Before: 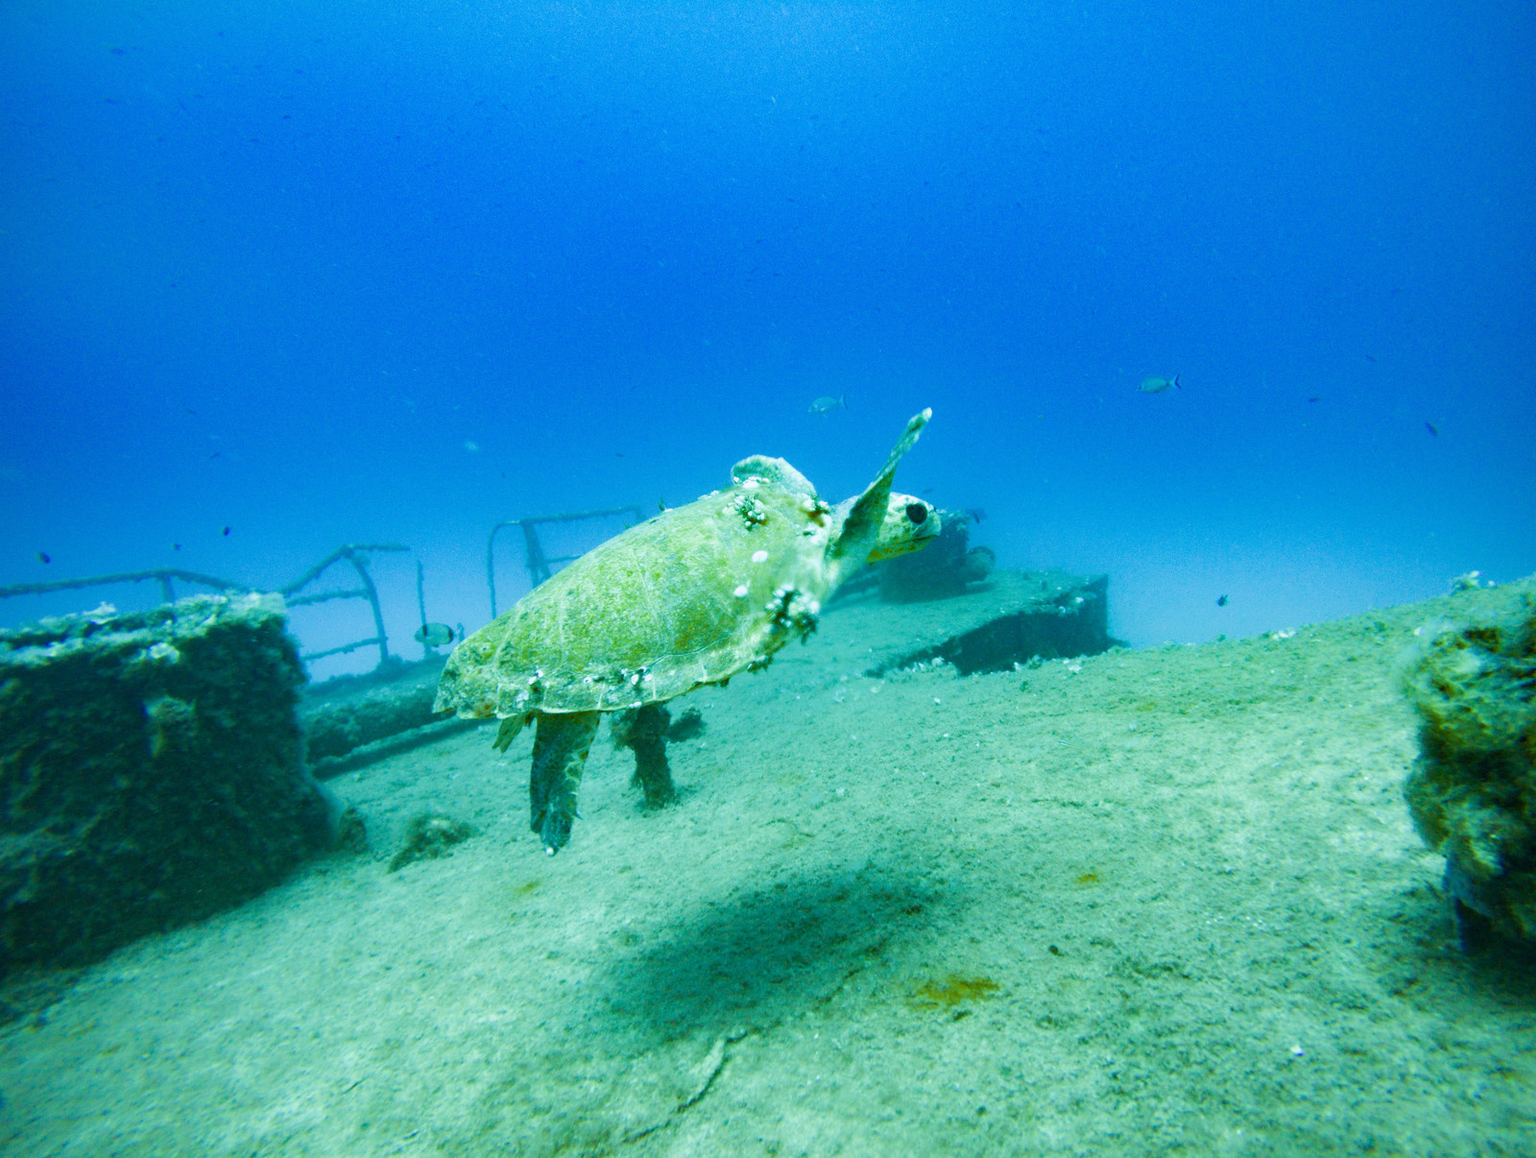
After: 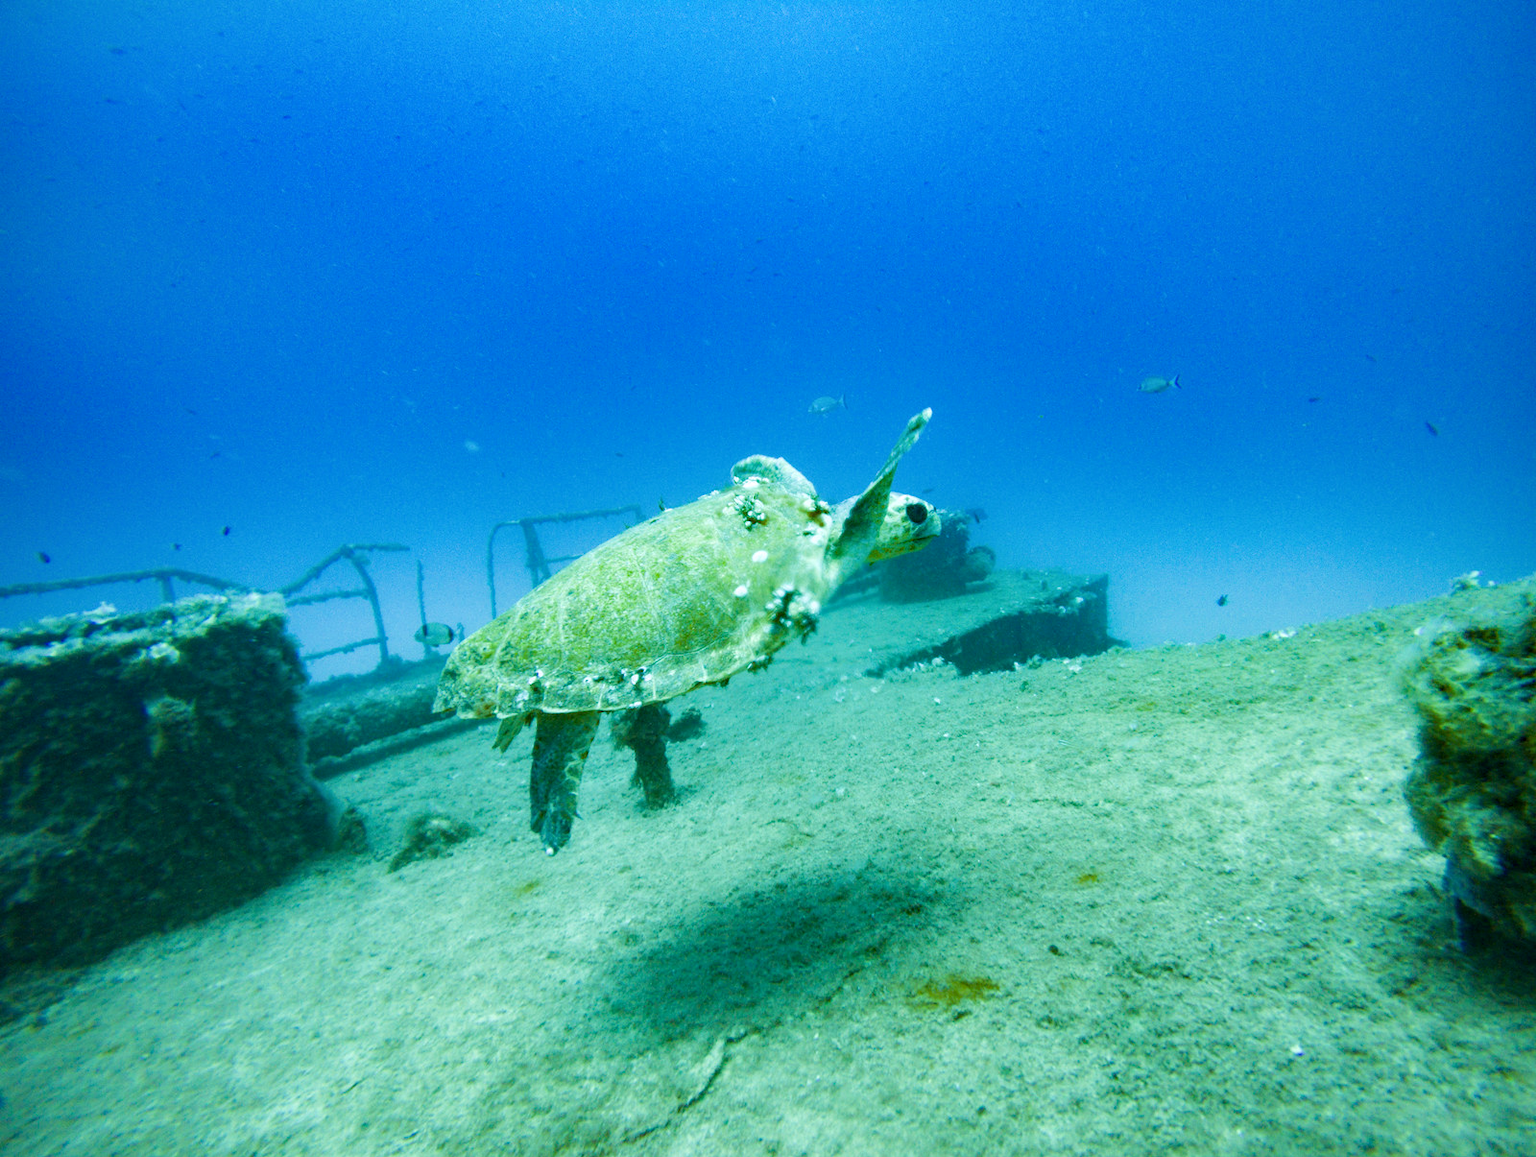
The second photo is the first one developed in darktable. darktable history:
local contrast: highlights 103%, shadows 102%, detail 120%, midtone range 0.2
